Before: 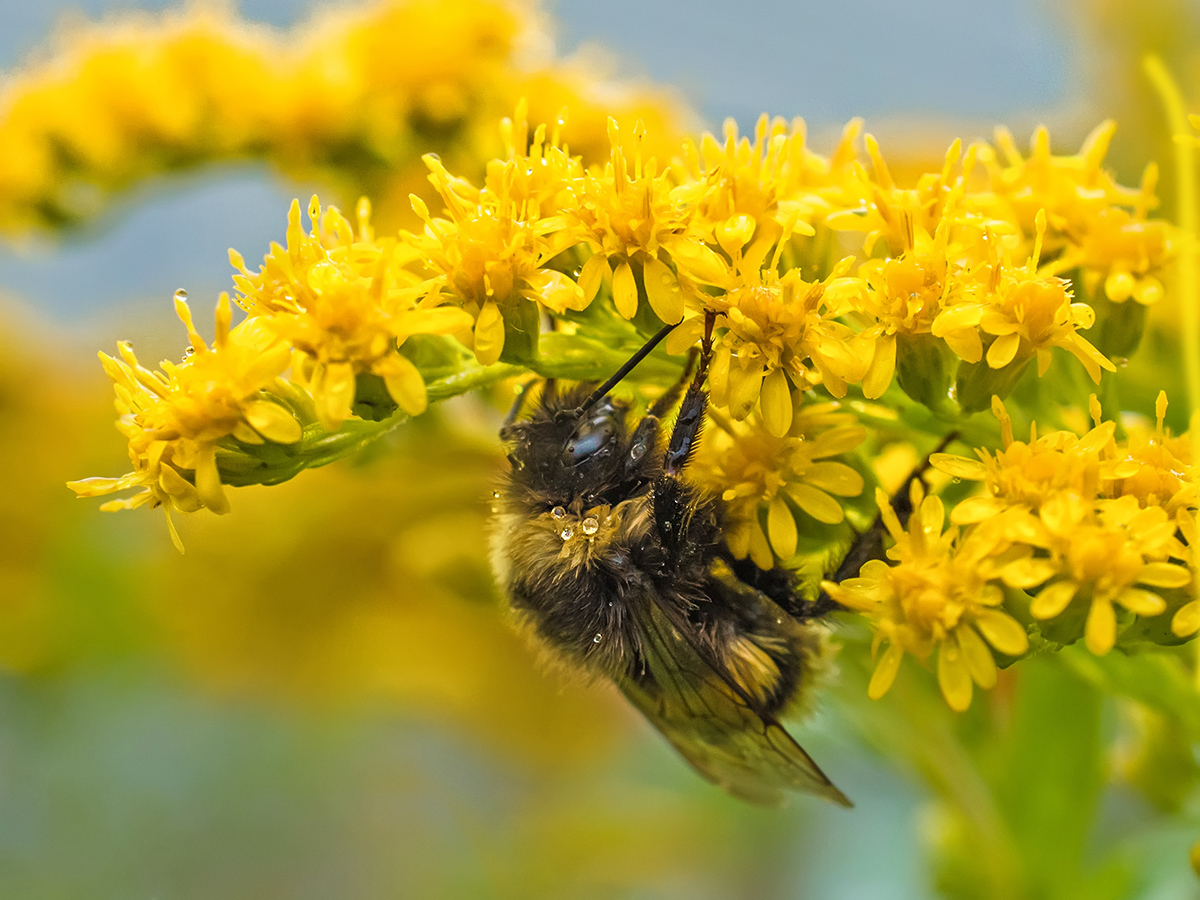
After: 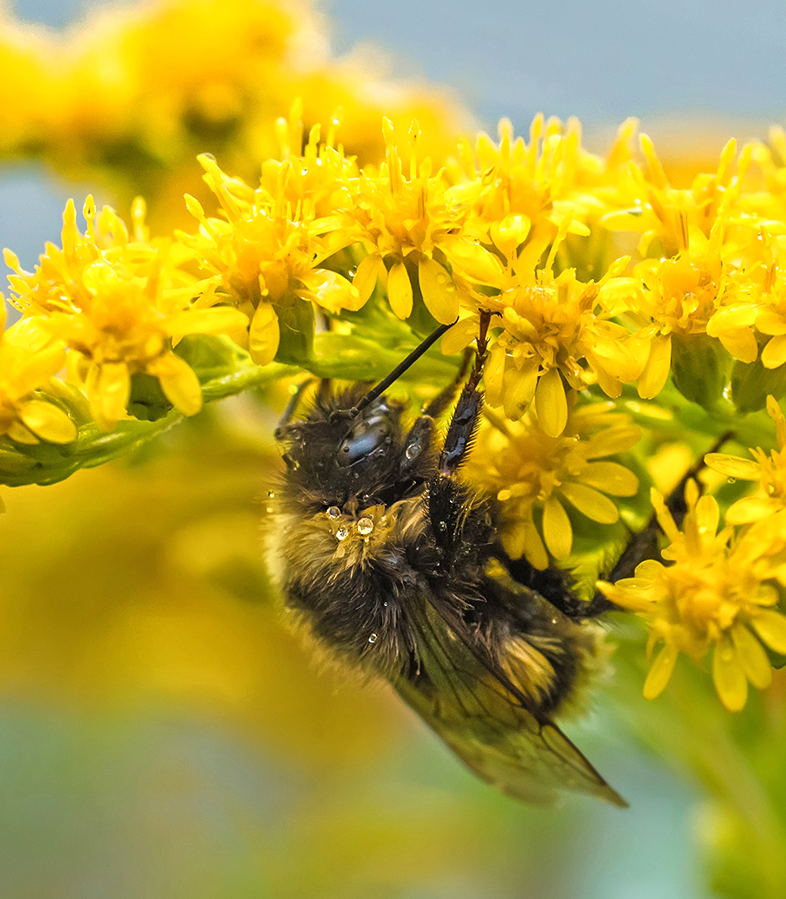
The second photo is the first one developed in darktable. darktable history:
crop and rotate: left 18.815%, right 15.643%
exposure: exposure 0.202 EV, compensate highlight preservation false
